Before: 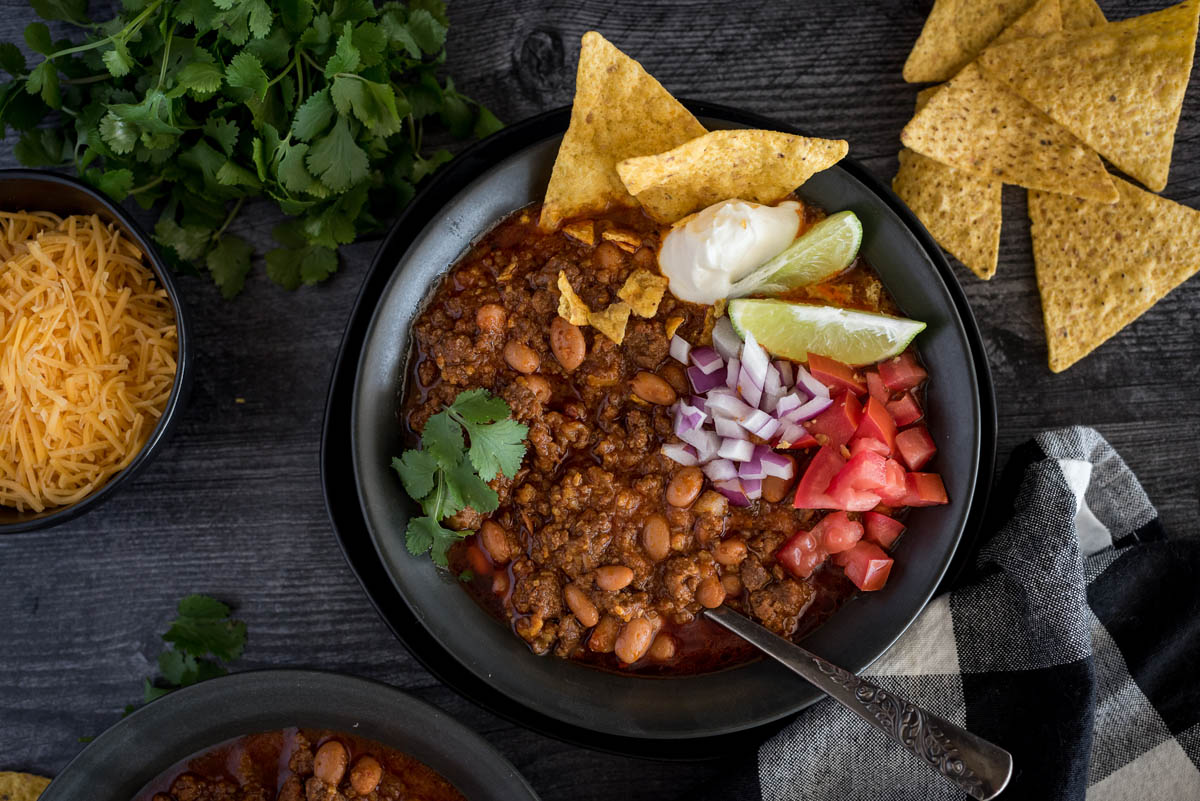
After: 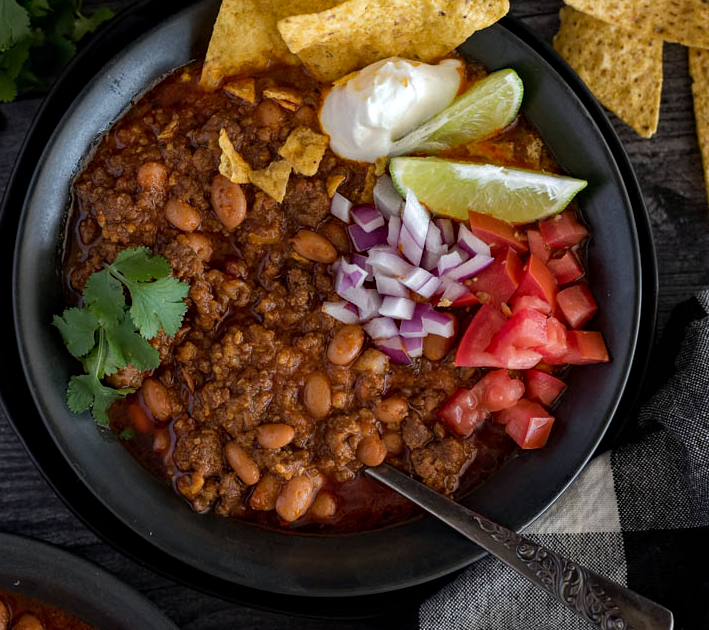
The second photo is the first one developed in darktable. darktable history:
haze removal: strength 0.29, distance 0.25, compatibility mode true, adaptive false
crop and rotate: left 28.256%, top 17.734%, right 12.656%, bottom 3.573%
tone curve: curves: ch0 [(0, 0) (0.915, 0.89) (1, 1)]
white balance: emerald 1
